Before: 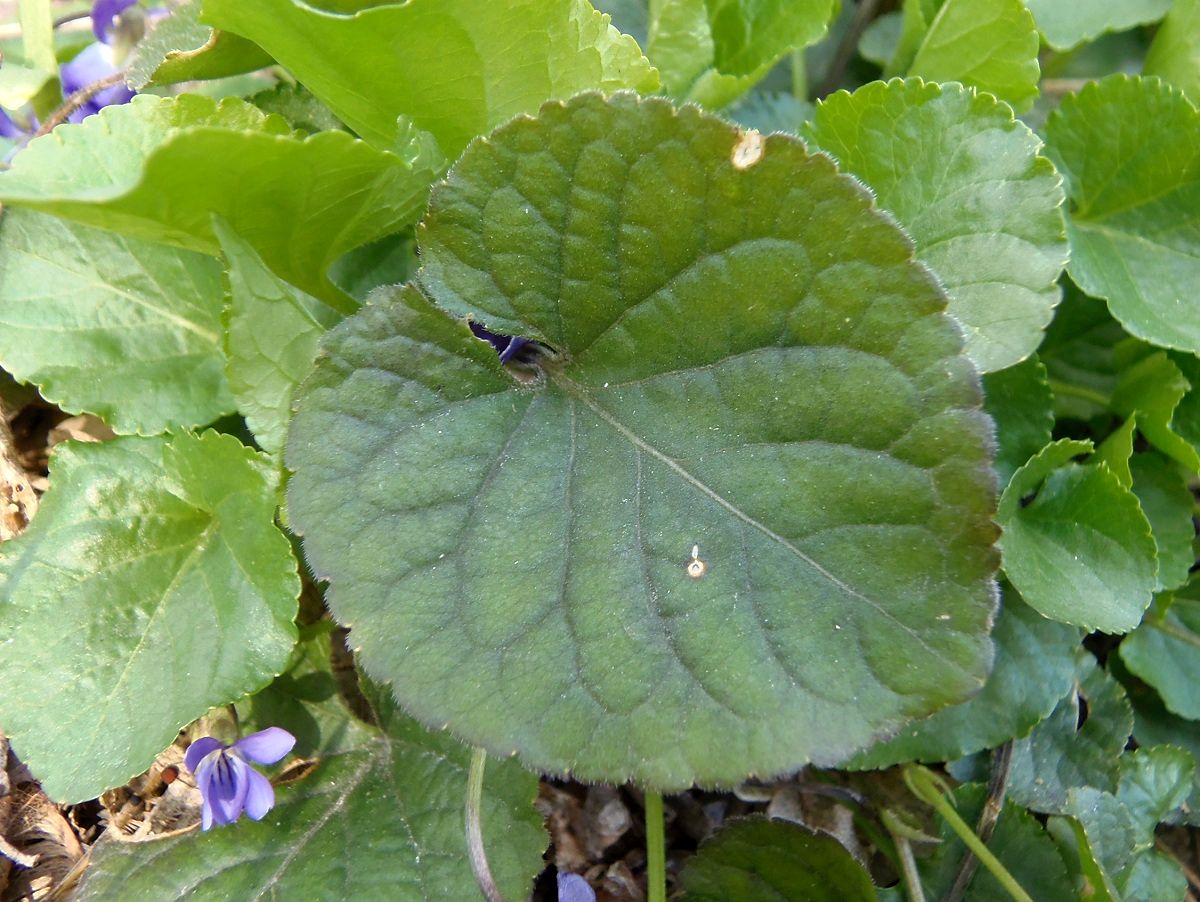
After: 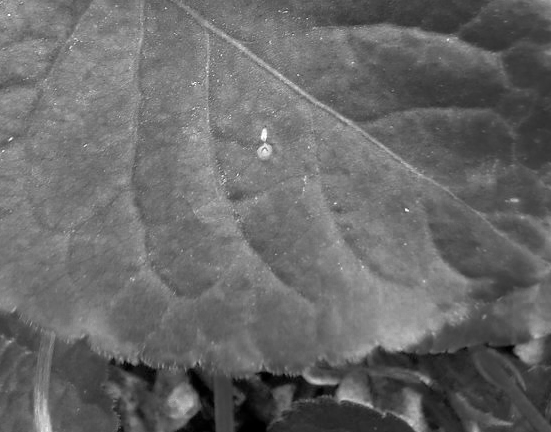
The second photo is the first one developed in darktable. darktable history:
color zones: curves: ch0 [(0.287, 0.048) (0.493, 0.484) (0.737, 0.816)]; ch1 [(0, 0) (0.143, 0) (0.286, 0) (0.429, 0) (0.571, 0) (0.714, 0) (0.857, 0)]
tone equalizer: -7 EV 0.16 EV, -6 EV 0.614 EV, -5 EV 1.11 EV, -4 EV 1.3 EV, -3 EV 1.13 EV, -2 EV 0.6 EV, -1 EV 0.166 EV
crop: left 35.942%, top 46.247%, right 18.075%, bottom 5.818%
